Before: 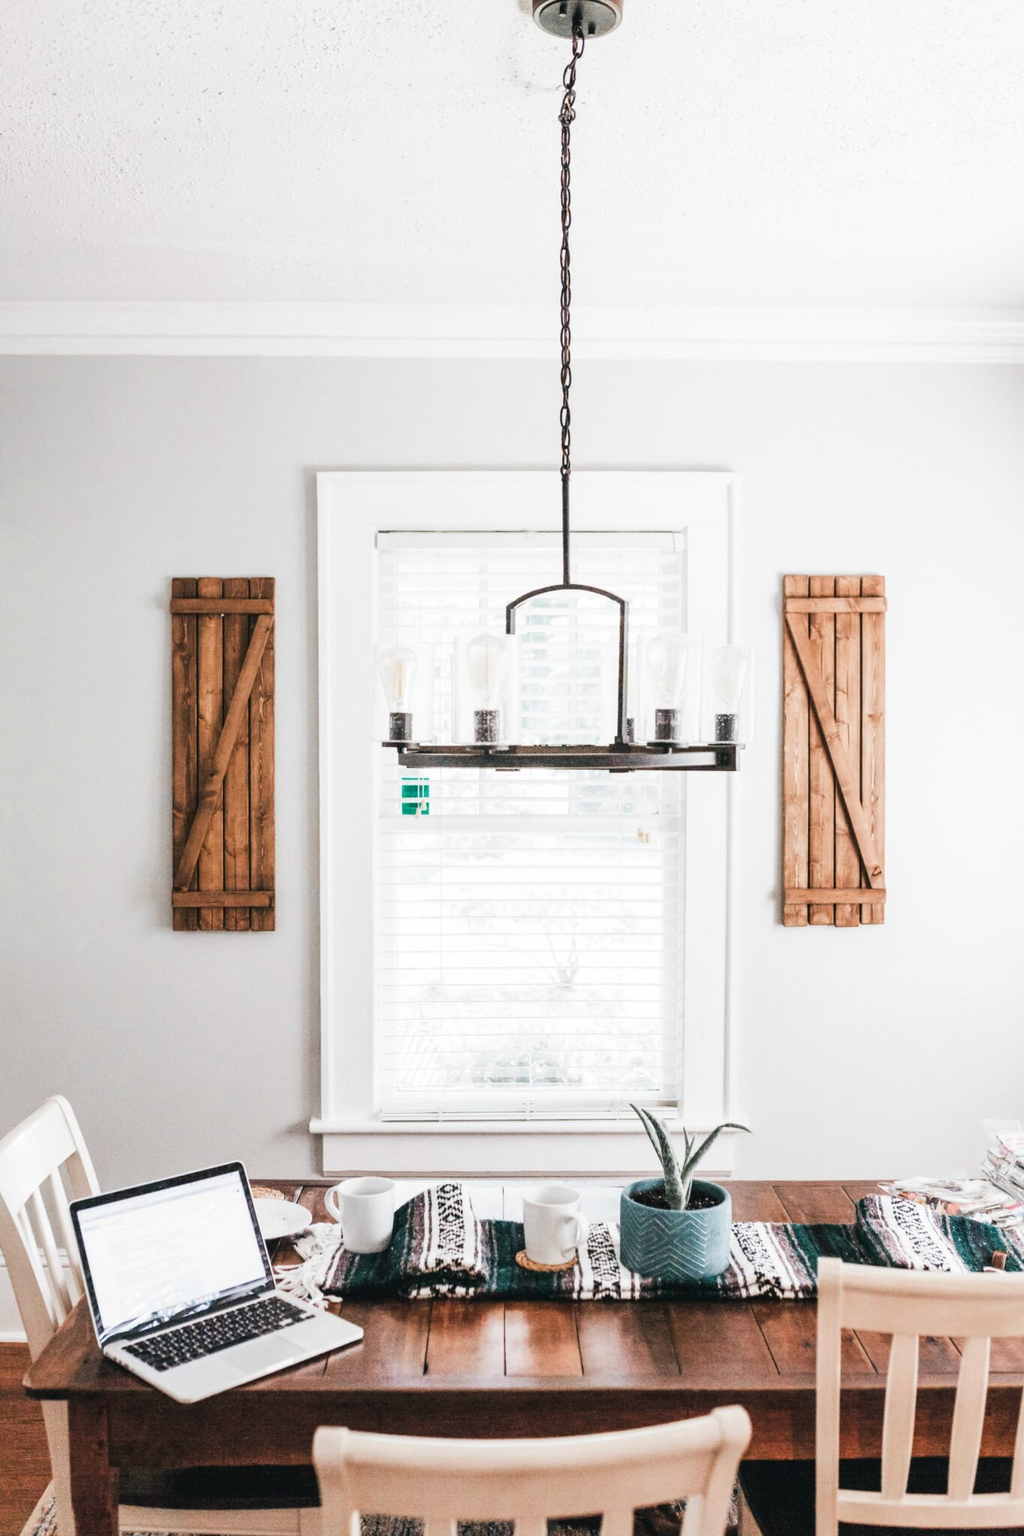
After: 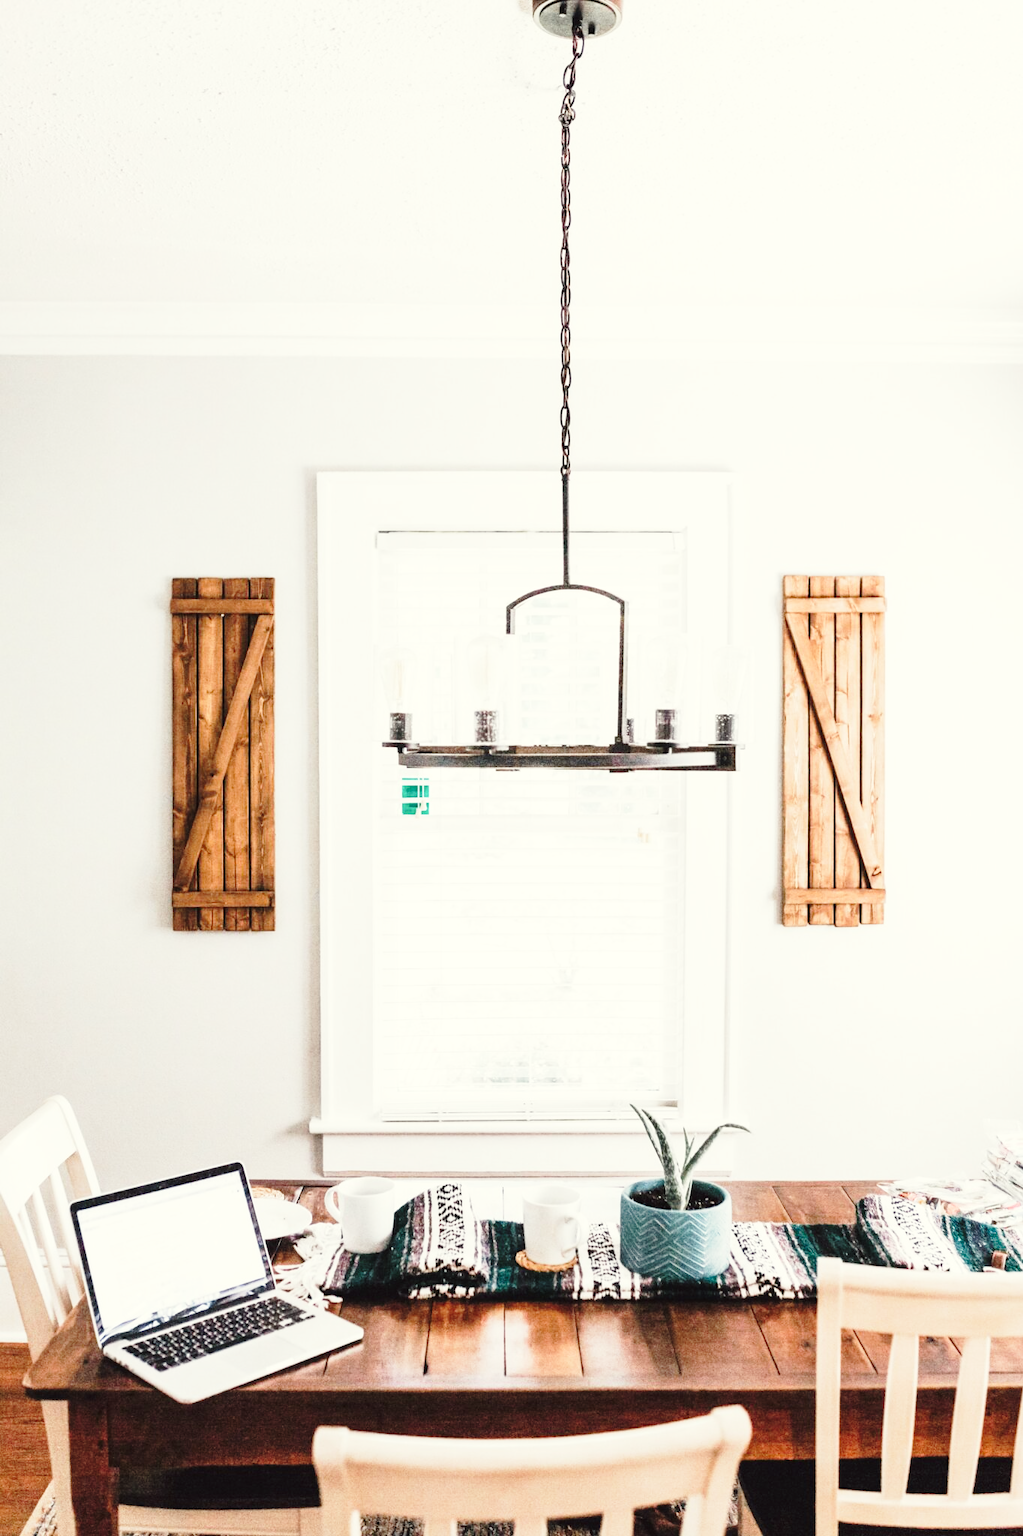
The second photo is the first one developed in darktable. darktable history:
color correction: highlights a* -1.15, highlights b* 4.45, shadows a* 3.61
base curve: curves: ch0 [(0, 0) (0.028, 0.03) (0.121, 0.232) (0.46, 0.748) (0.859, 0.968) (1, 1)], exposure shift 0.01, preserve colors none
